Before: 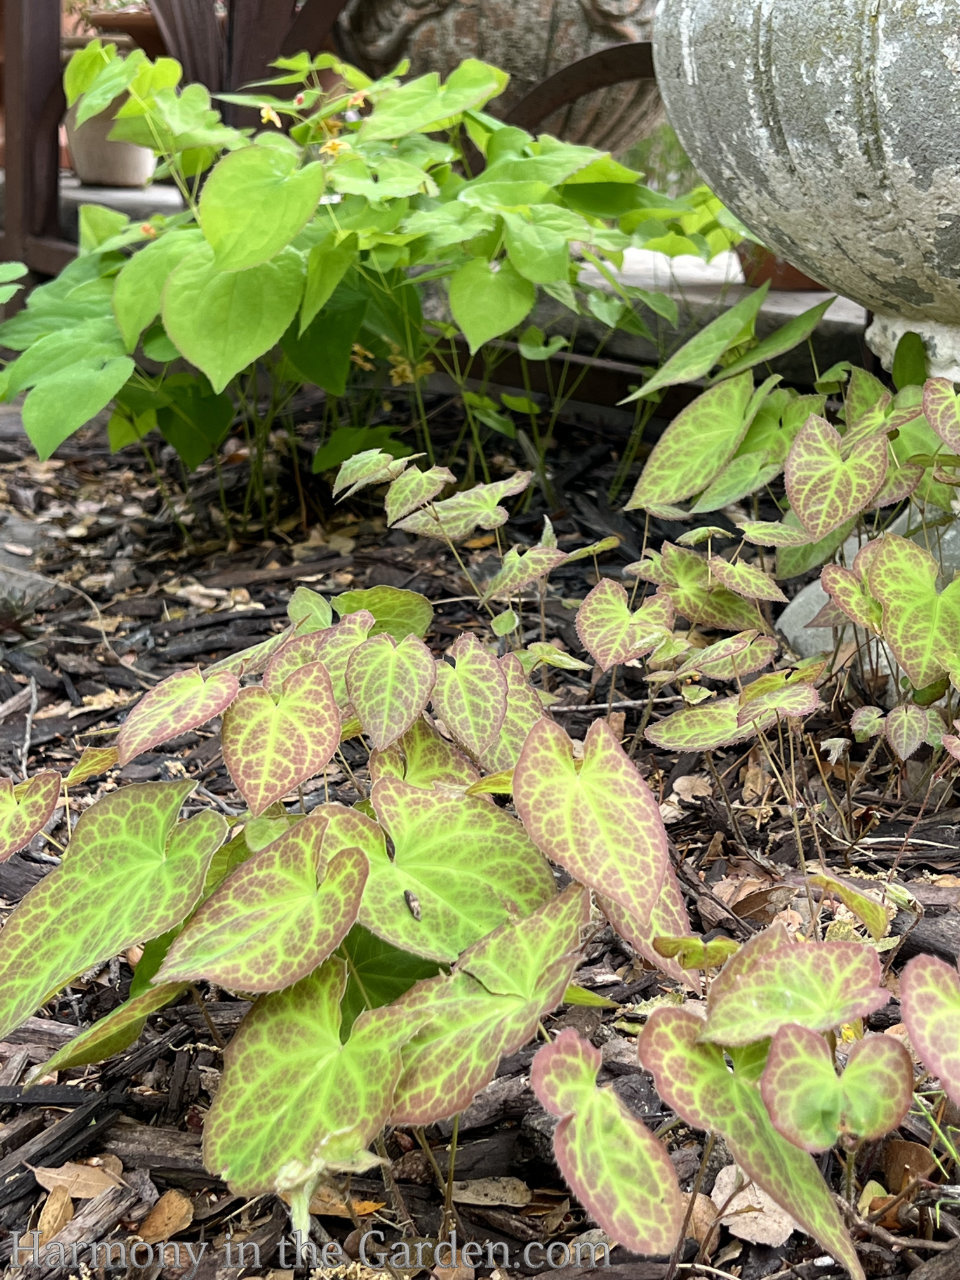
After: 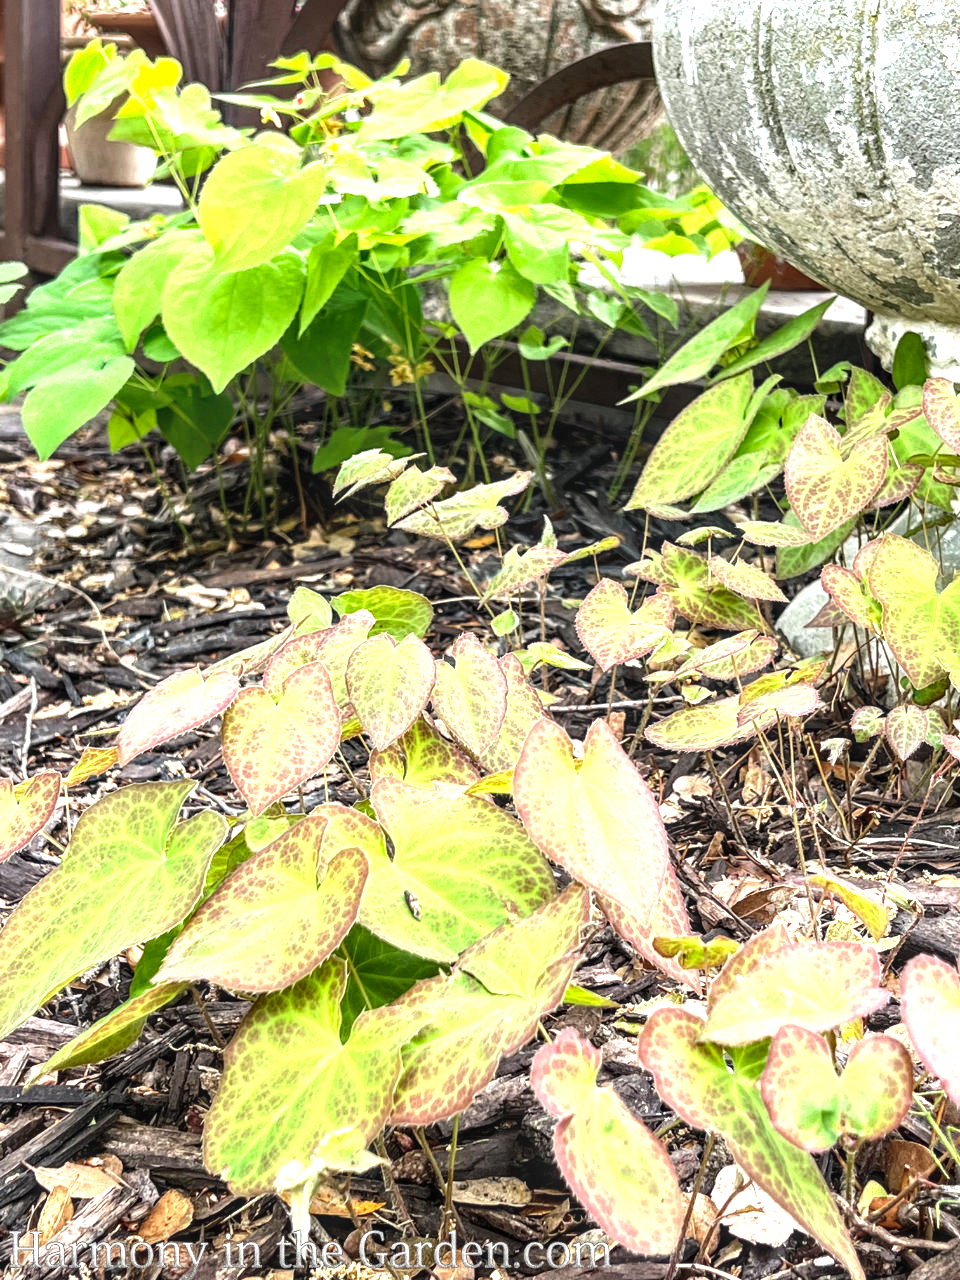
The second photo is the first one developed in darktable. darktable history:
exposure: black level correction -0.006, exposure 1 EV, compensate highlight preservation false
local contrast: detail 160%
